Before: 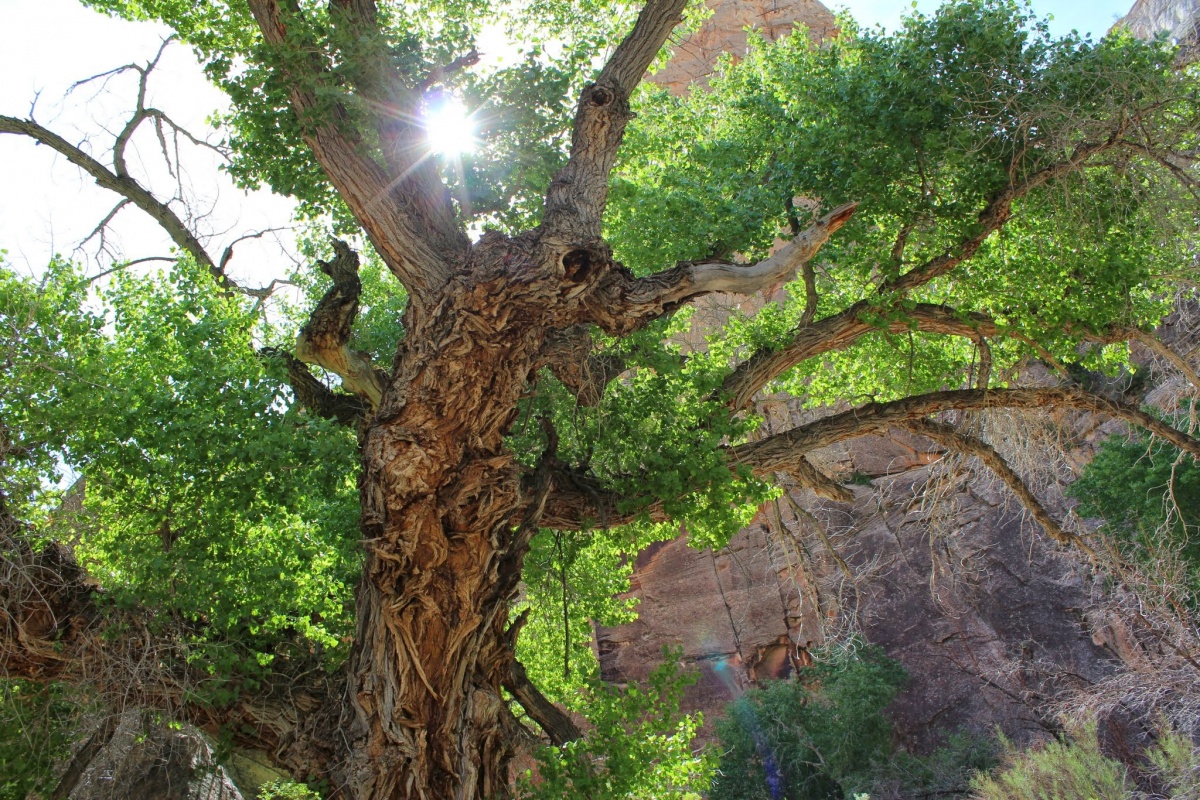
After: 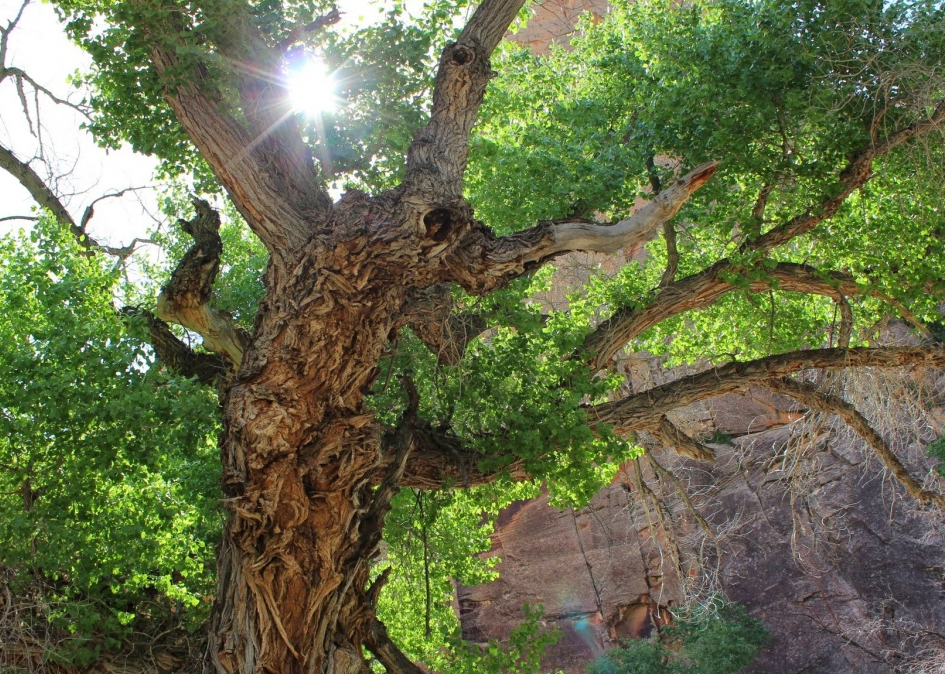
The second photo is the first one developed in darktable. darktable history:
crop: left 11.608%, top 5.202%, right 9.583%, bottom 10.506%
